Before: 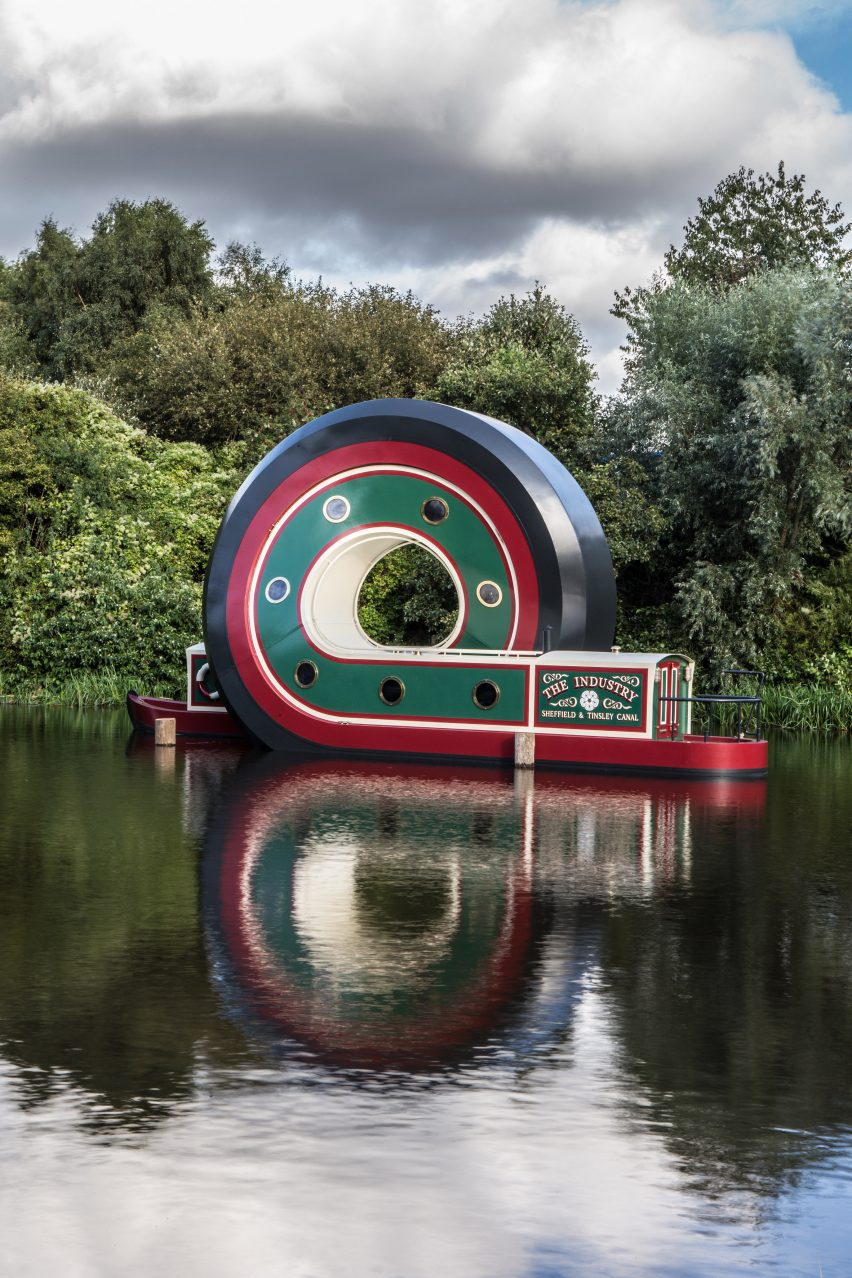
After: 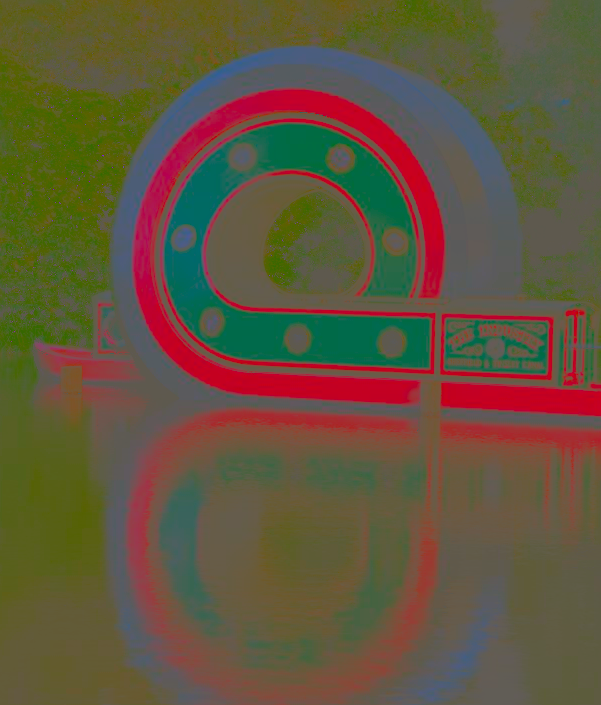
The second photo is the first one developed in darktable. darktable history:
sharpen: on, module defaults
filmic rgb: black relative exposure -8.03 EV, white relative exposure 8.04 EV, threshold 5.95 EV, target black luminance 0%, hardness 2.5, latitude 76.44%, contrast 0.556, shadows ↔ highlights balance 0.01%, iterations of high-quality reconstruction 0, enable highlight reconstruction true
crop: left 11.143%, top 27.607%, right 18.231%, bottom 17.156%
contrast brightness saturation: contrast -0.975, brightness -0.175, saturation 0.764
color correction: highlights a* 1.4, highlights b* 18.22
